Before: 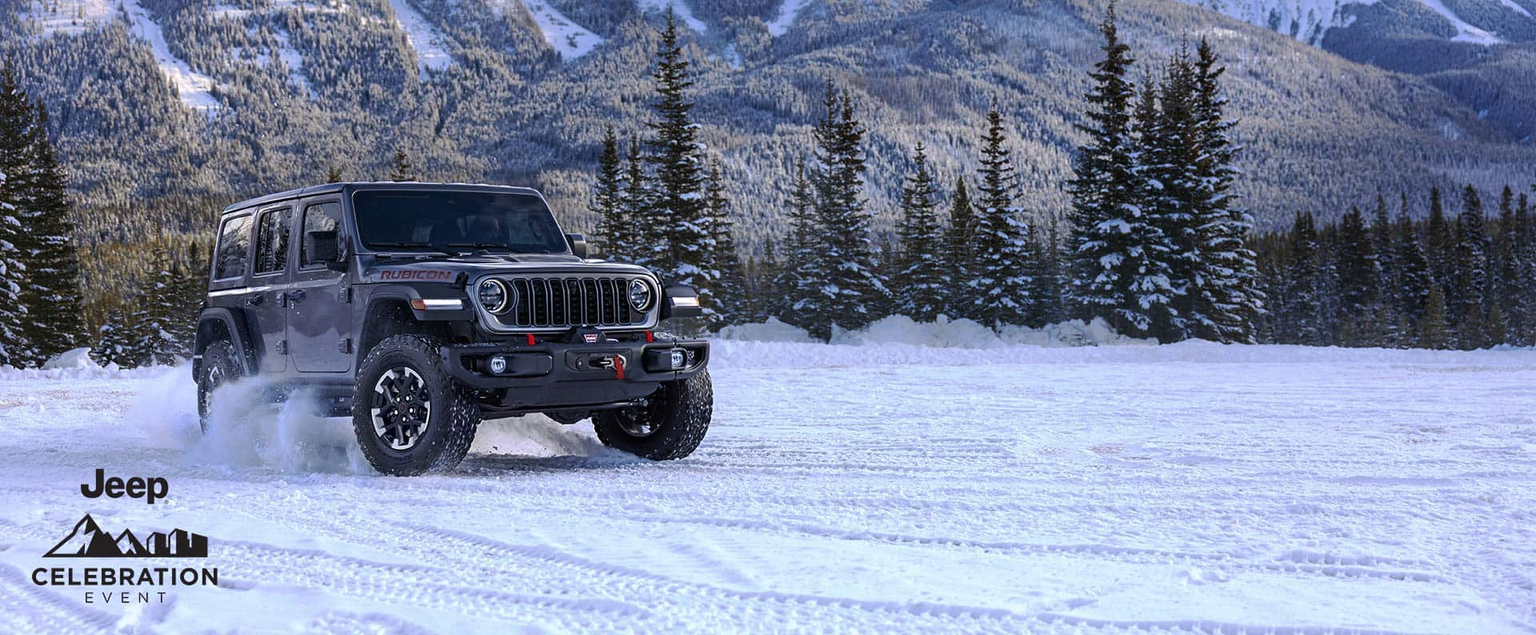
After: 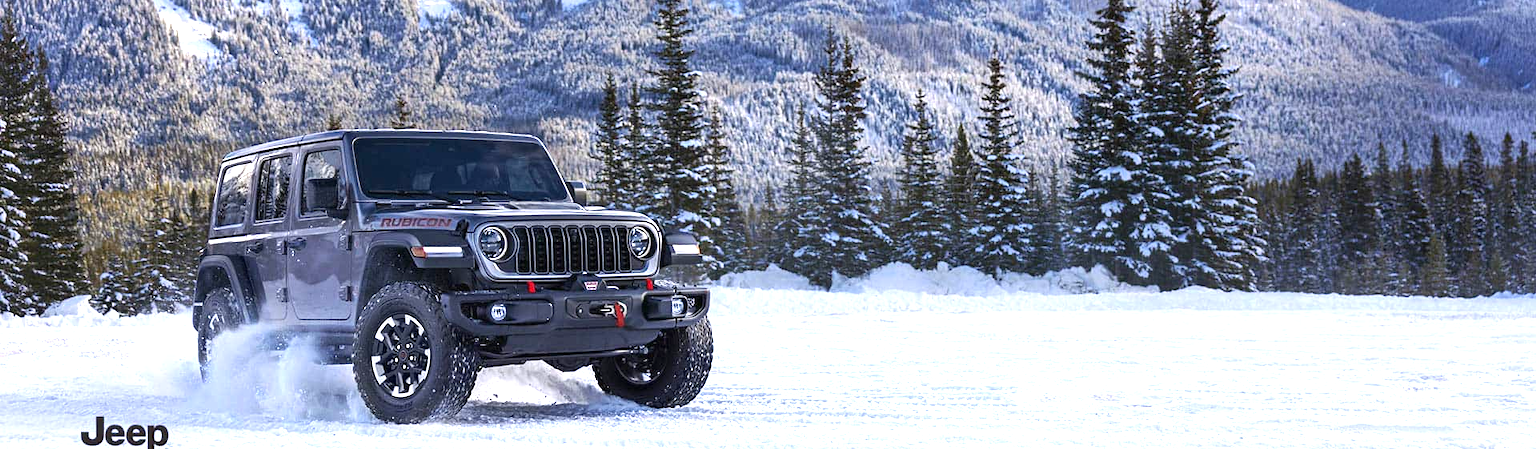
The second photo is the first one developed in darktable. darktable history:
crop and rotate: top 8.367%, bottom 20.878%
exposure: black level correction 0, exposure 1.001 EV, compensate exposure bias true, compensate highlight preservation false
tone curve: curves: ch0 [(0, 0) (0.003, 0.003) (0.011, 0.011) (0.025, 0.025) (0.044, 0.044) (0.069, 0.068) (0.1, 0.098) (0.136, 0.134) (0.177, 0.175) (0.224, 0.221) (0.277, 0.273) (0.335, 0.331) (0.399, 0.394) (0.468, 0.462) (0.543, 0.543) (0.623, 0.623) (0.709, 0.709) (0.801, 0.801) (0.898, 0.898) (1, 1)], color space Lab, independent channels, preserve colors none
